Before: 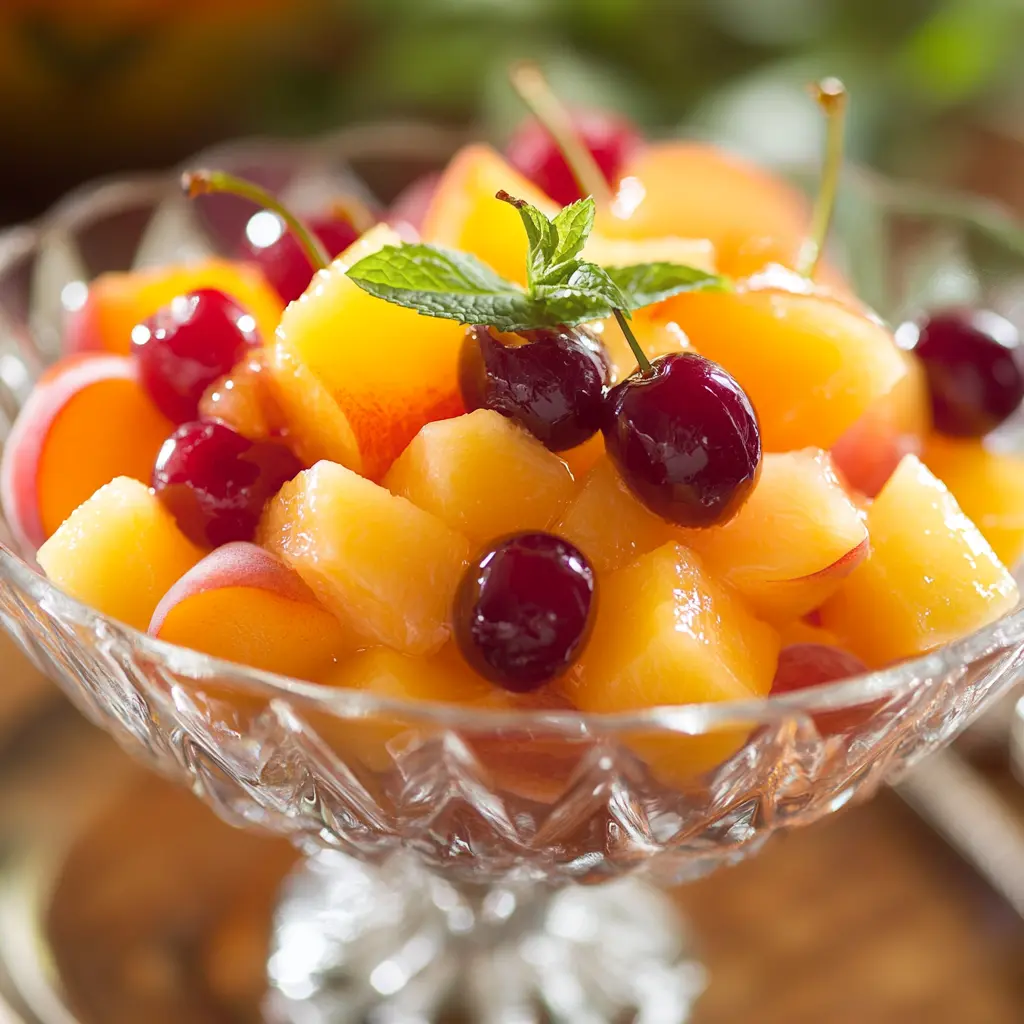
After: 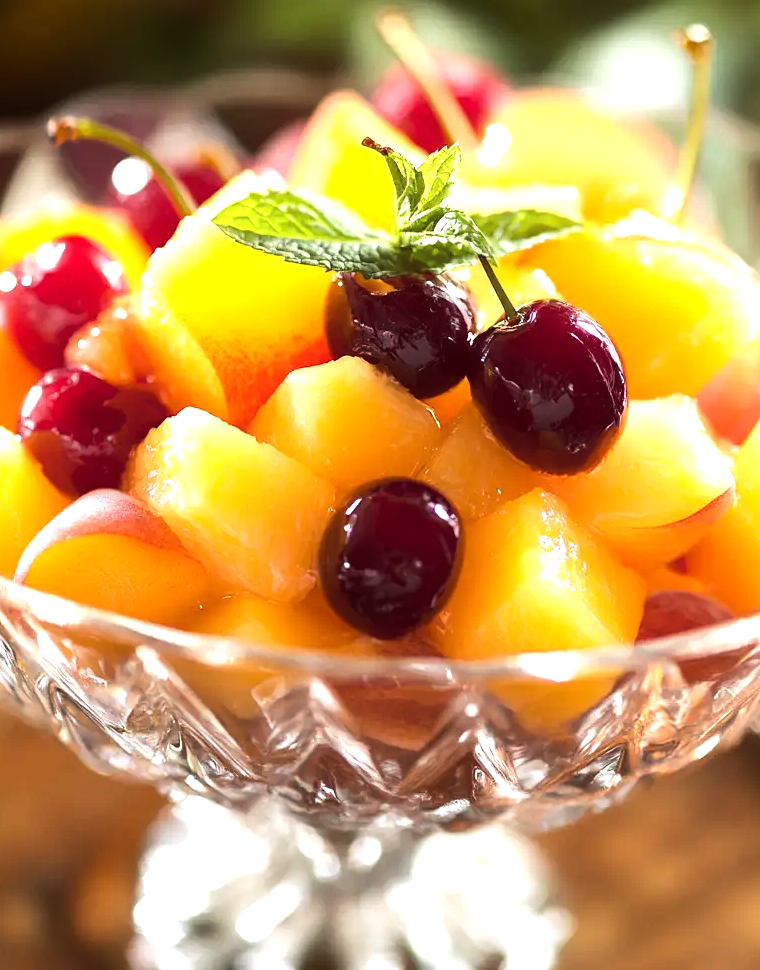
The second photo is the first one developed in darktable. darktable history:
tone equalizer: -8 EV -1.08 EV, -7 EV -1.01 EV, -6 EV -0.867 EV, -5 EV -0.578 EV, -3 EV 0.578 EV, -2 EV 0.867 EV, -1 EV 1.01 EV, +0 EV 1.08 EV, edges refinement/feathering 500, mask exposure compensation -1.57 EV, preserve details no
crop and rotate: left 13.15%, top 5.251%, right 12.609%
